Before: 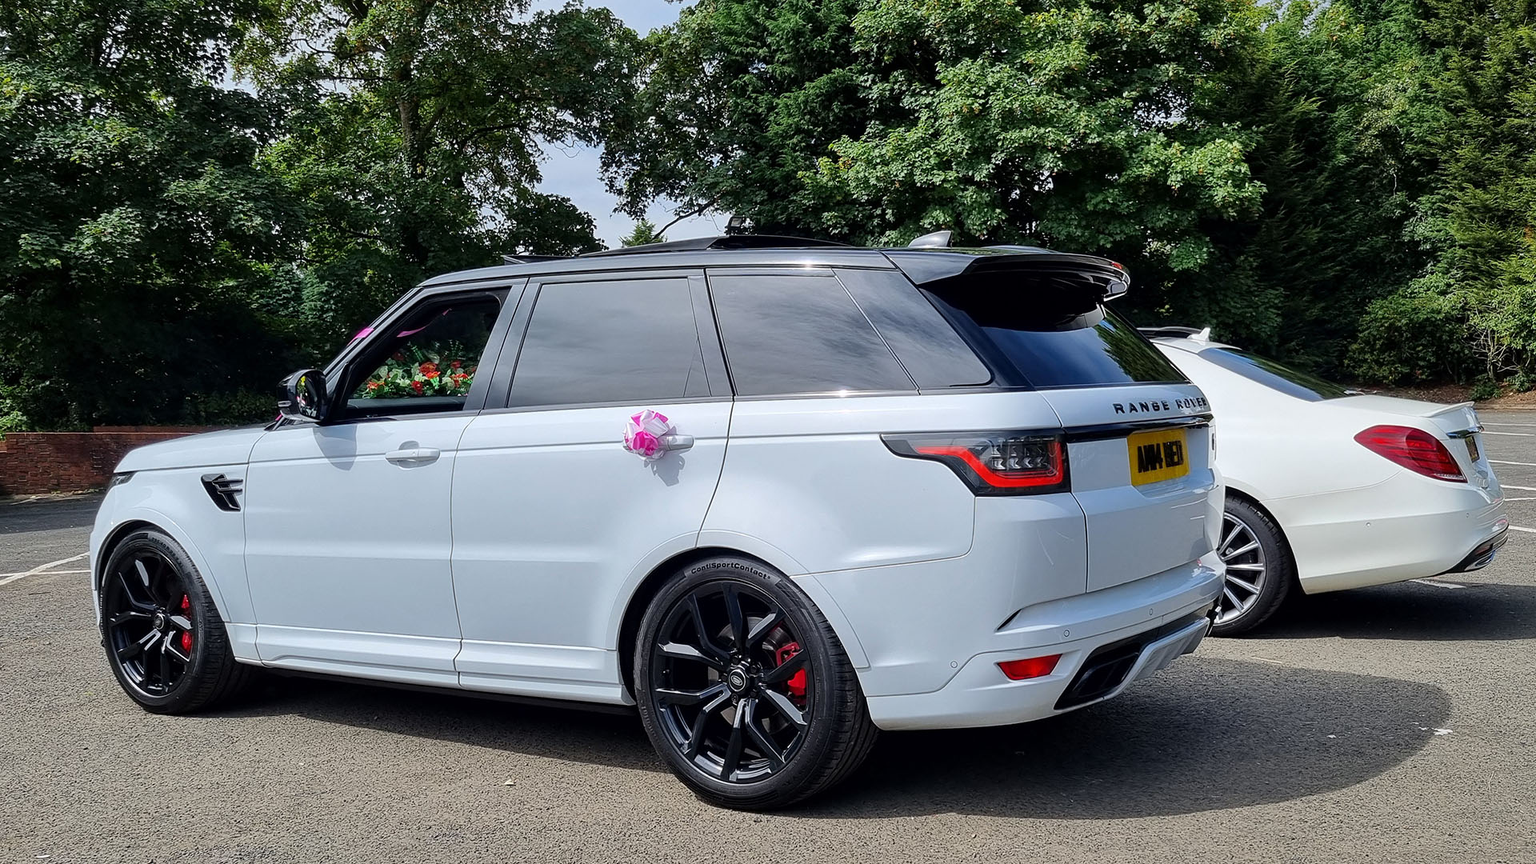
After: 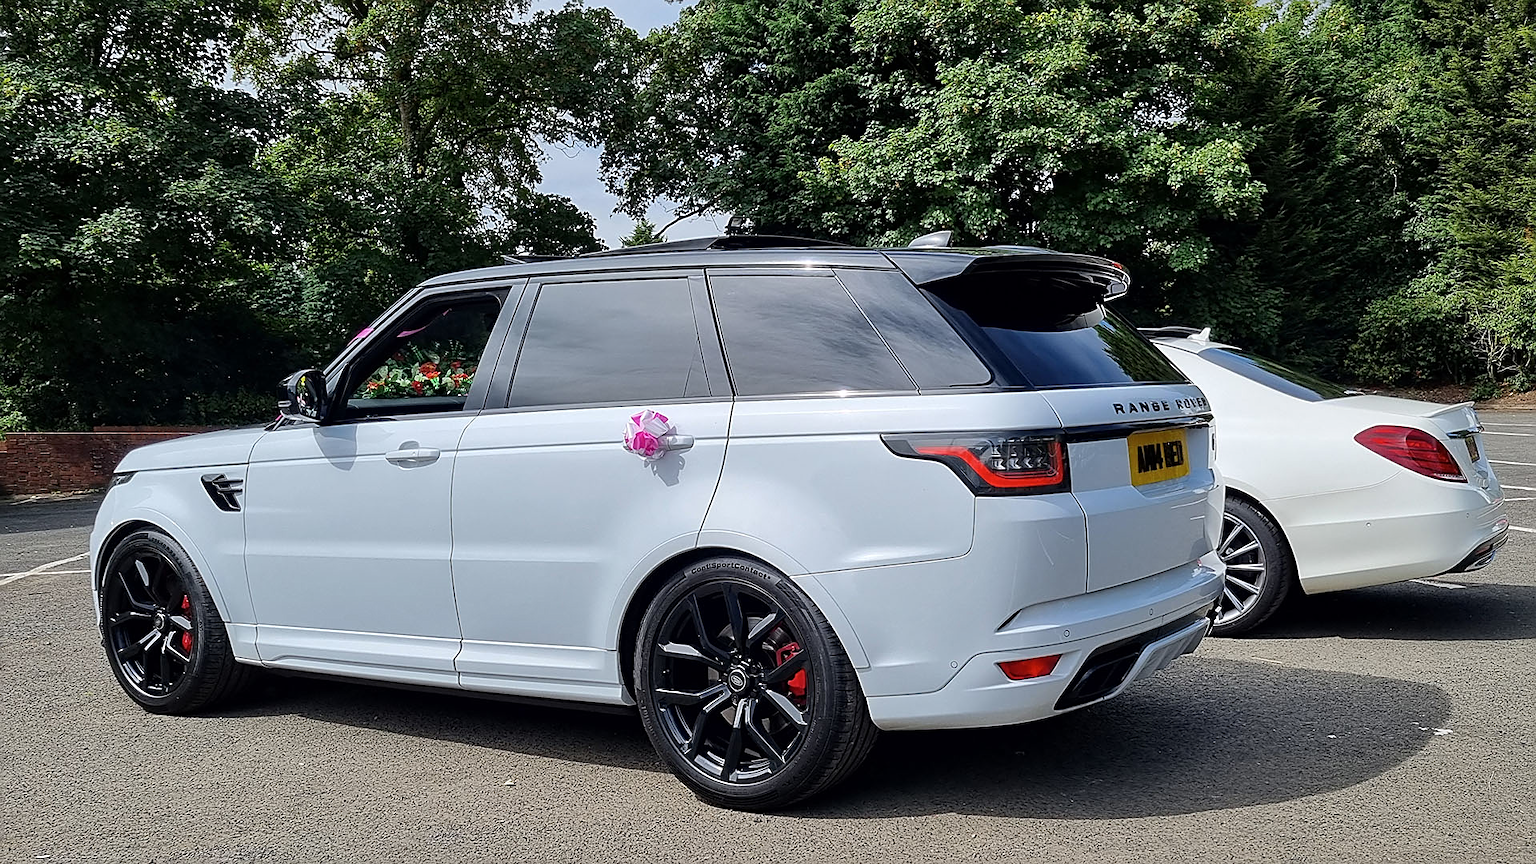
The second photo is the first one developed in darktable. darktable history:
sharpen: on, module defaults
contrast brightness saturation: saturation -0.053
tone equalizer: edges refinement/feathering 500, mask exposure compensation -1.57 EV, preserve details no
